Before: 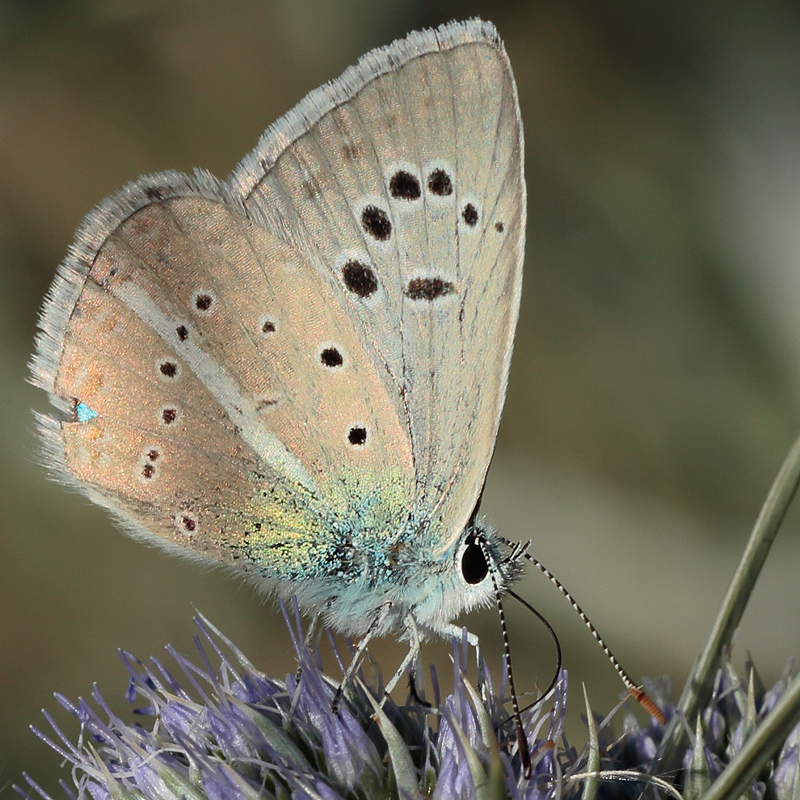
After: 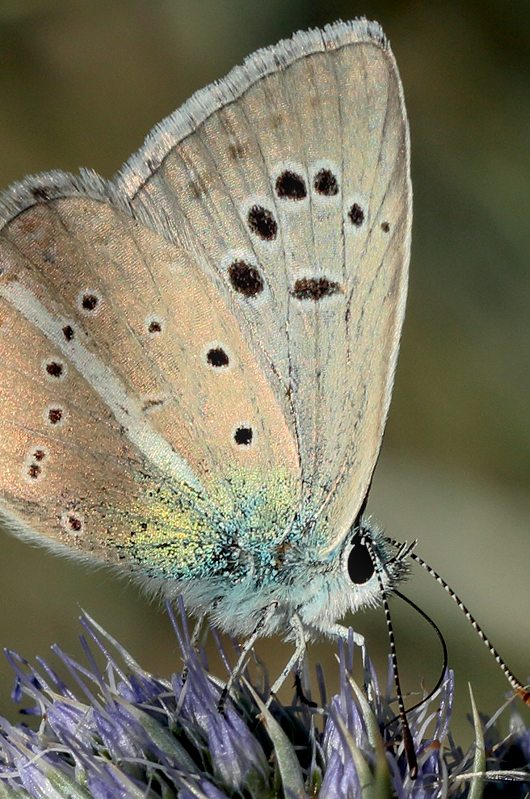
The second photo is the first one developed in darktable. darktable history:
exposure: black level correction 0.009, compensate exposure bias true, compensate highlight preservation false
color balance rgb: shadows lift › luminance -4.711%, shadows lift › chroma 1.188%, shadows lift › hue 218.9°, perceptual saturation grading › global saturation 10.524%
local contrast: on, module defaults
crop and rotate: left 14.287%, right 19.349%
